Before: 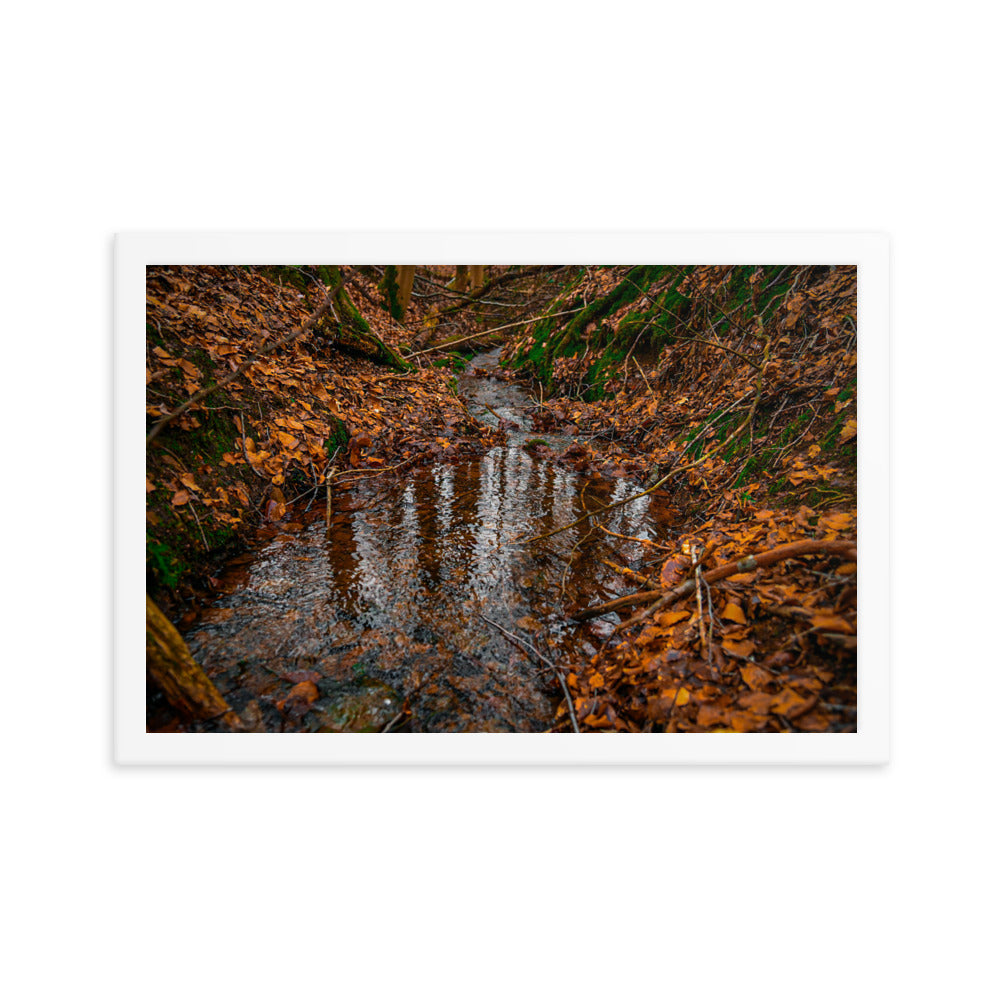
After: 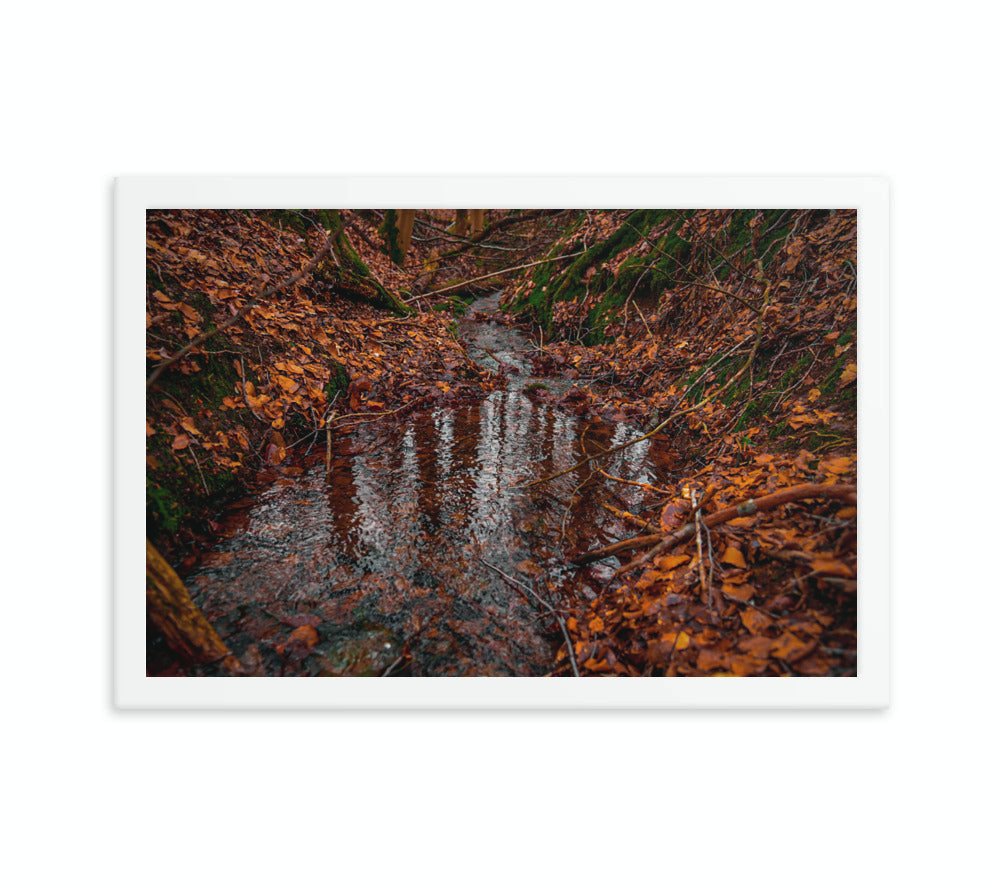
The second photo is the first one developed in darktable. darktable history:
crop and rotate: top 5.609%, bottom 5.609%
tone curve: curves: ch0 [(0, 0.046) (0.04, 0.074) (0.883, 0.858) (1, 1)]; ch1 [(0, 0) (0.146, 0.159) (0.338, 0.365) (0.417, 0.455) (0.489, 0.486) (0.504, 0.502) (0.529, 0.537) (0.563, 0.567) (1, 1)]; ch2 [(0, 0) (0.307, 0.298) (0.388, 0.375) (0.443, 0.456) (0.485, 0.492) (0.544, 0.525) (1, 1)], color space Lab, independent channels, preserve colors none
